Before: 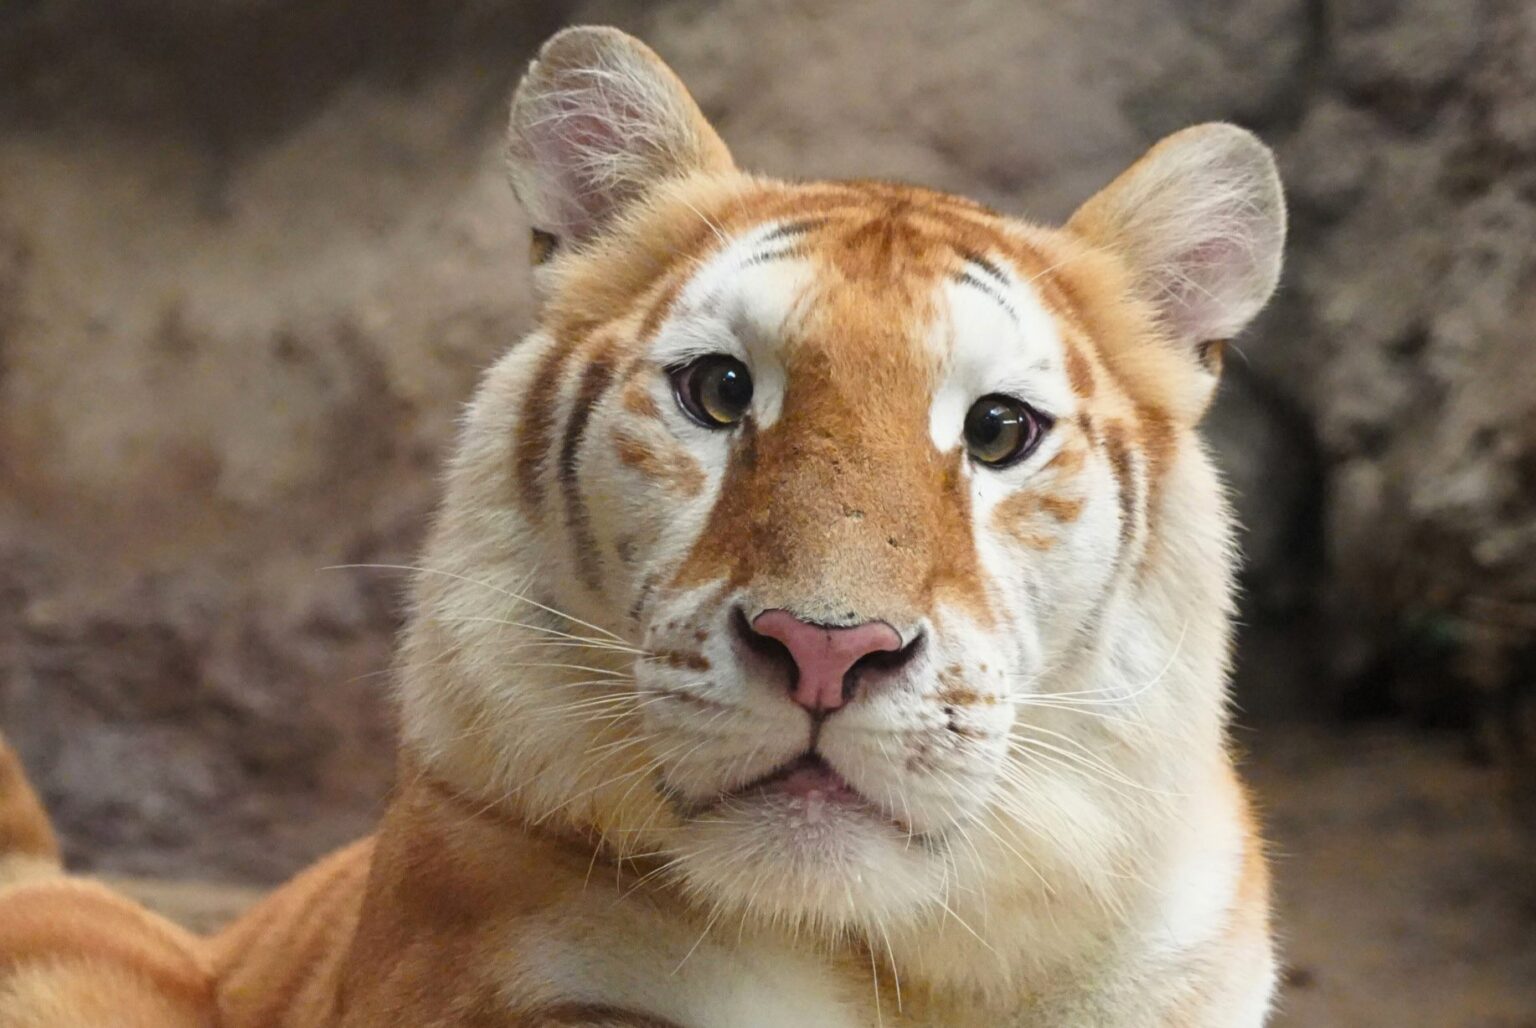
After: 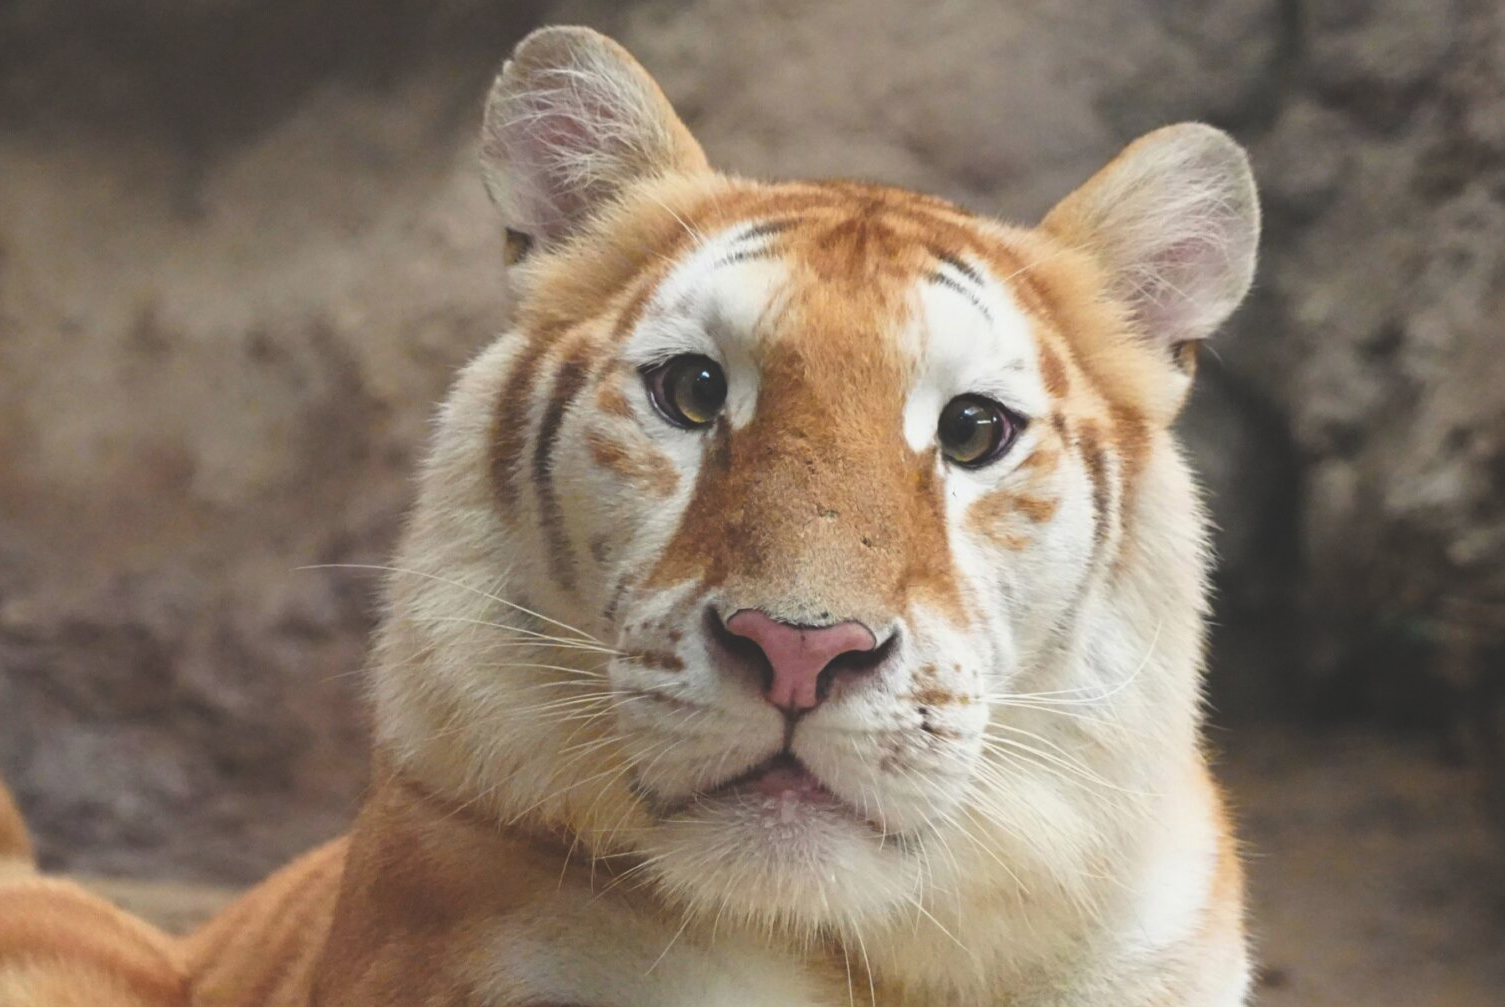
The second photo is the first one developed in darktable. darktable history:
exposure: black level correction -0.023, exposure -0.039 EV, compensate highlight preservation false
crop: left 1.743%, right 0.268%, bottom 2.011%
